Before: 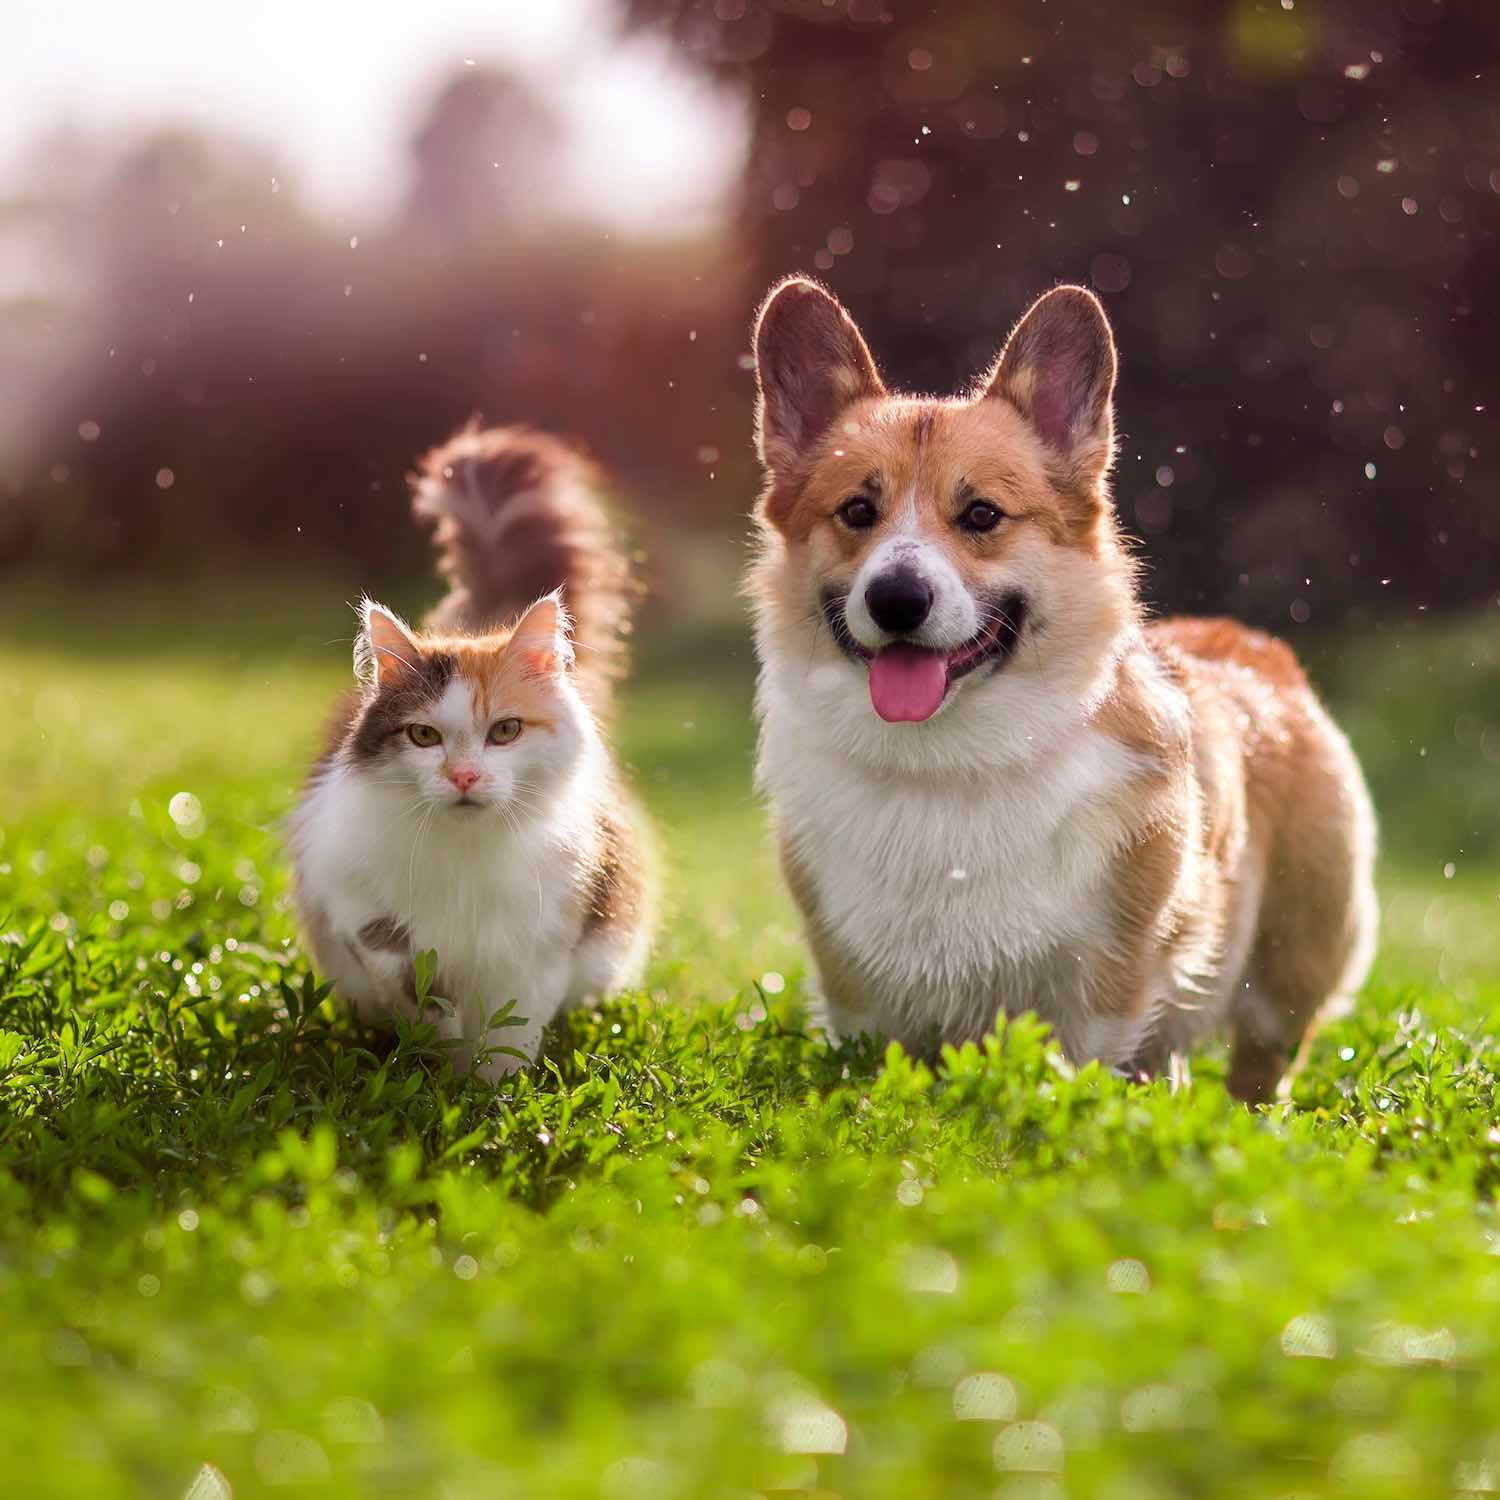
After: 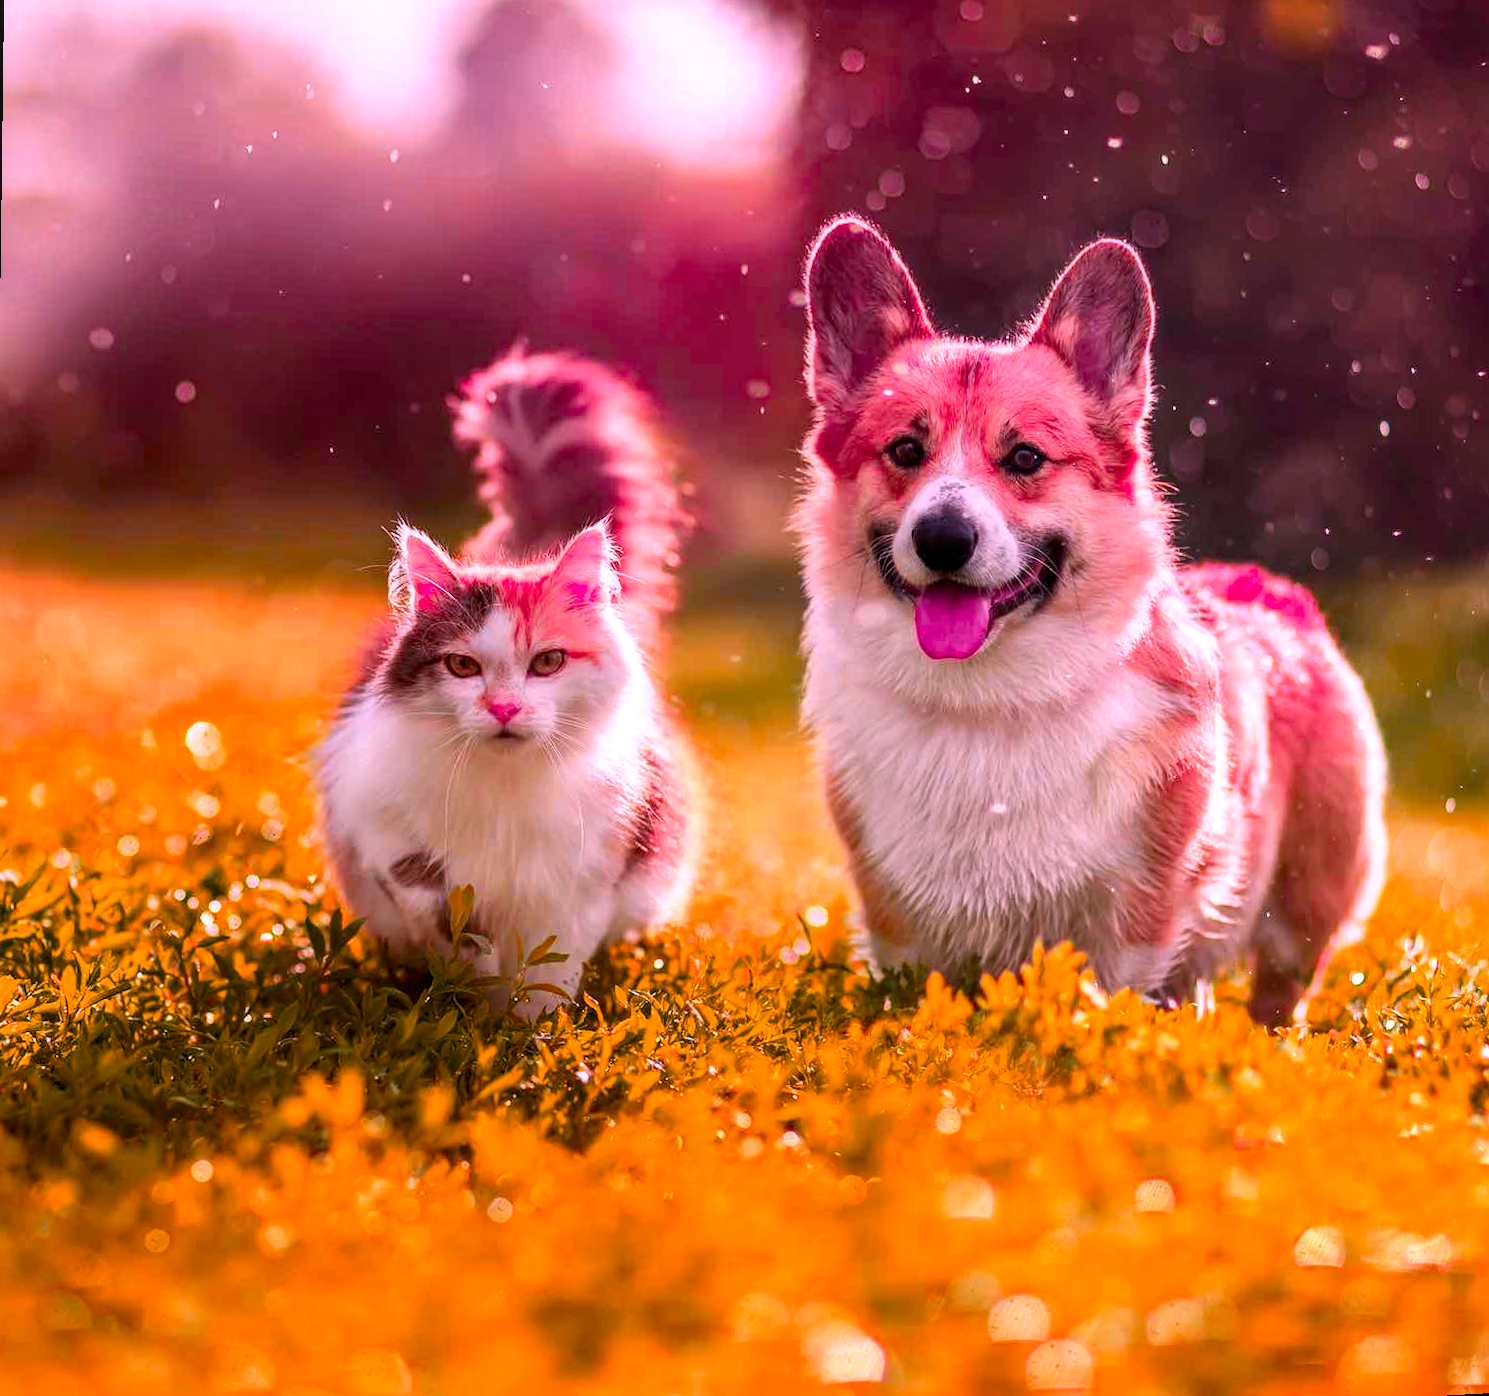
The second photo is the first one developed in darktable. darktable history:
color zones: curves: ch1 [(0.24, 0.634) (0.75, 0.5)]; ch2 [(0.253, 0.437) (0.745, 0.491)], mix 102.12%
local contrast: on, module defaults
haze removal: compatibility mode true, adaptive false
white balance: red 1.188, blue 1.11
rotate and perspective: rotation 0.679°, lens shift (horizontal) 0.136, crop left 0.009, crop right 0.991, crop top 0.078, crop bottom 0.95
contrast brightness saturation: contrast 0.1, brightness 0.02, saturation 0.02
